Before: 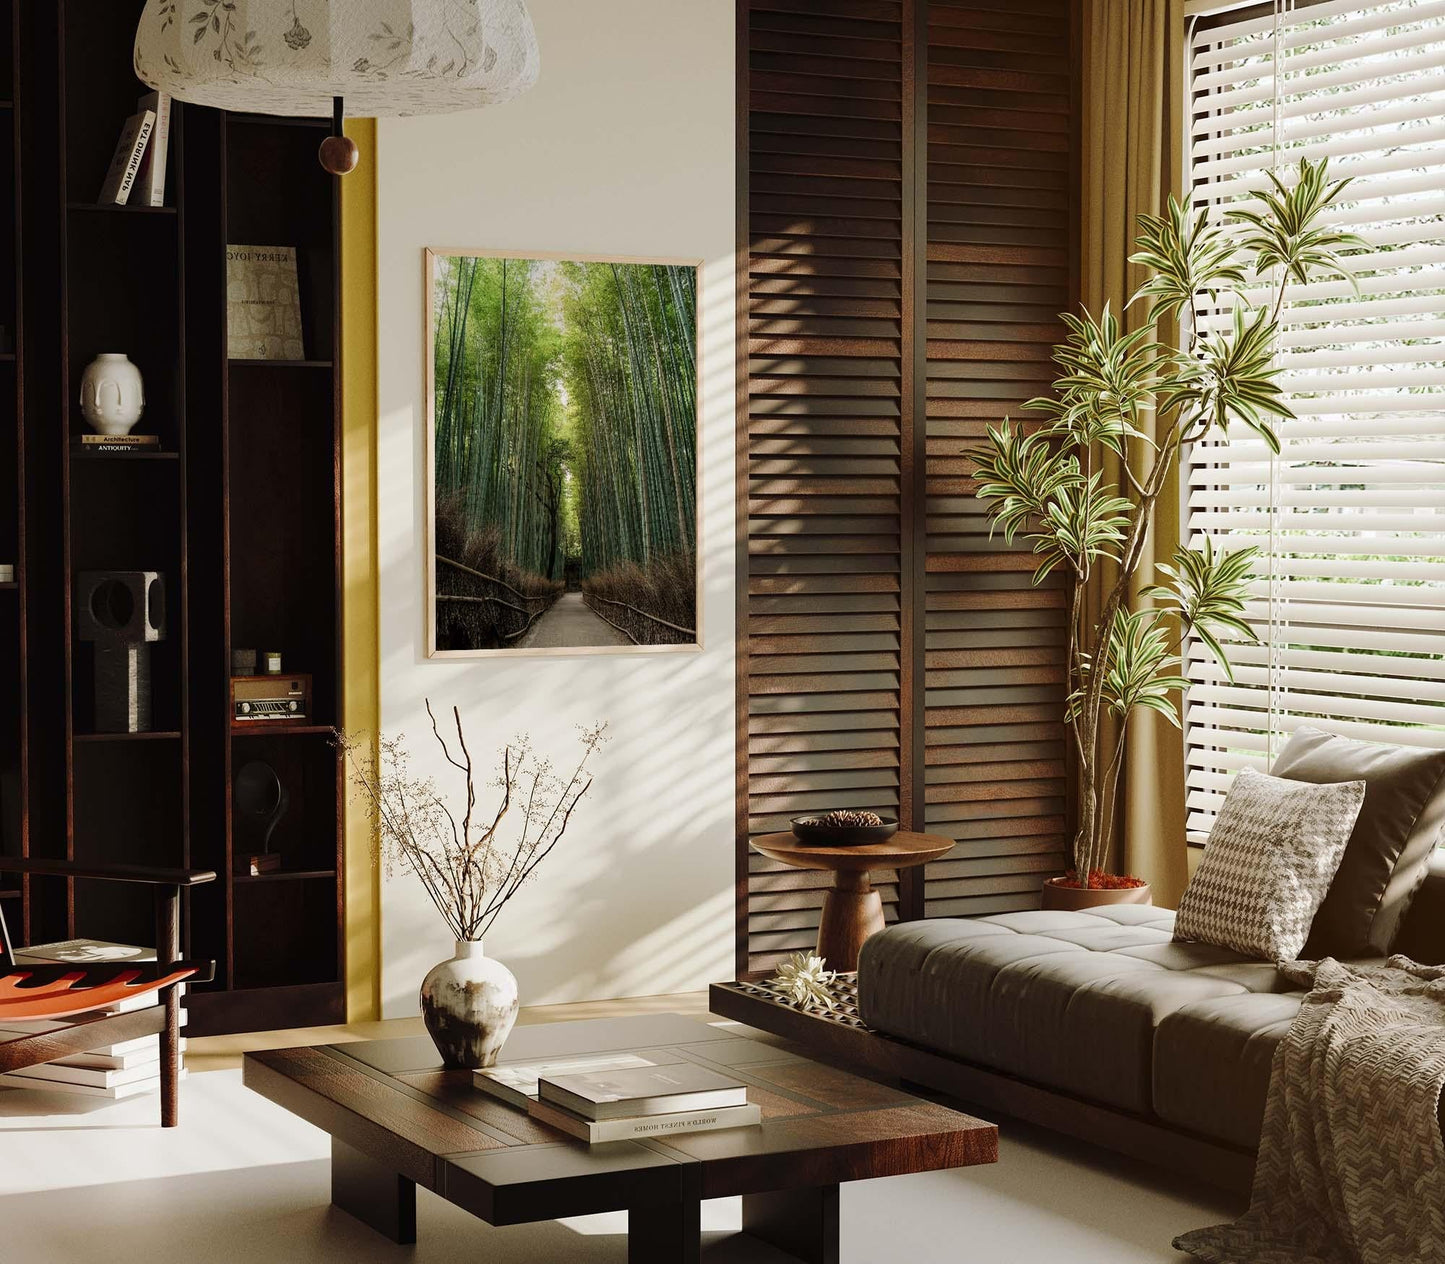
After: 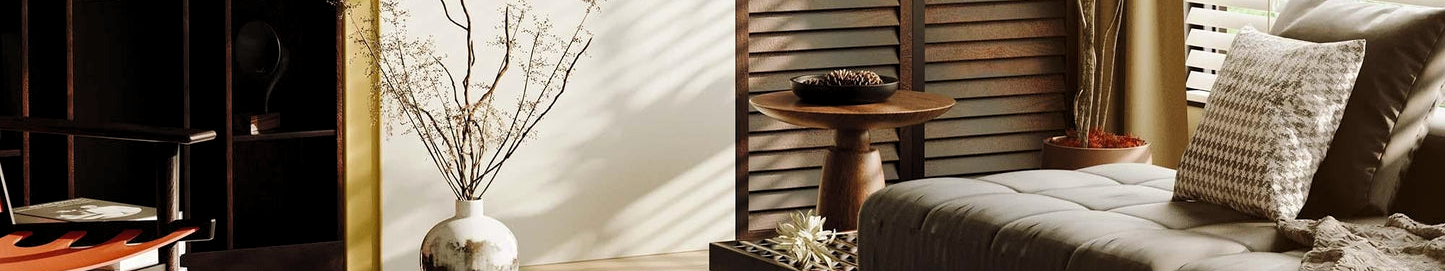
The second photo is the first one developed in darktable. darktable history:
crop and rotate: top 58.63%, bottom 19.889%
levels: levels [0.031, 0.5, 0.969]
